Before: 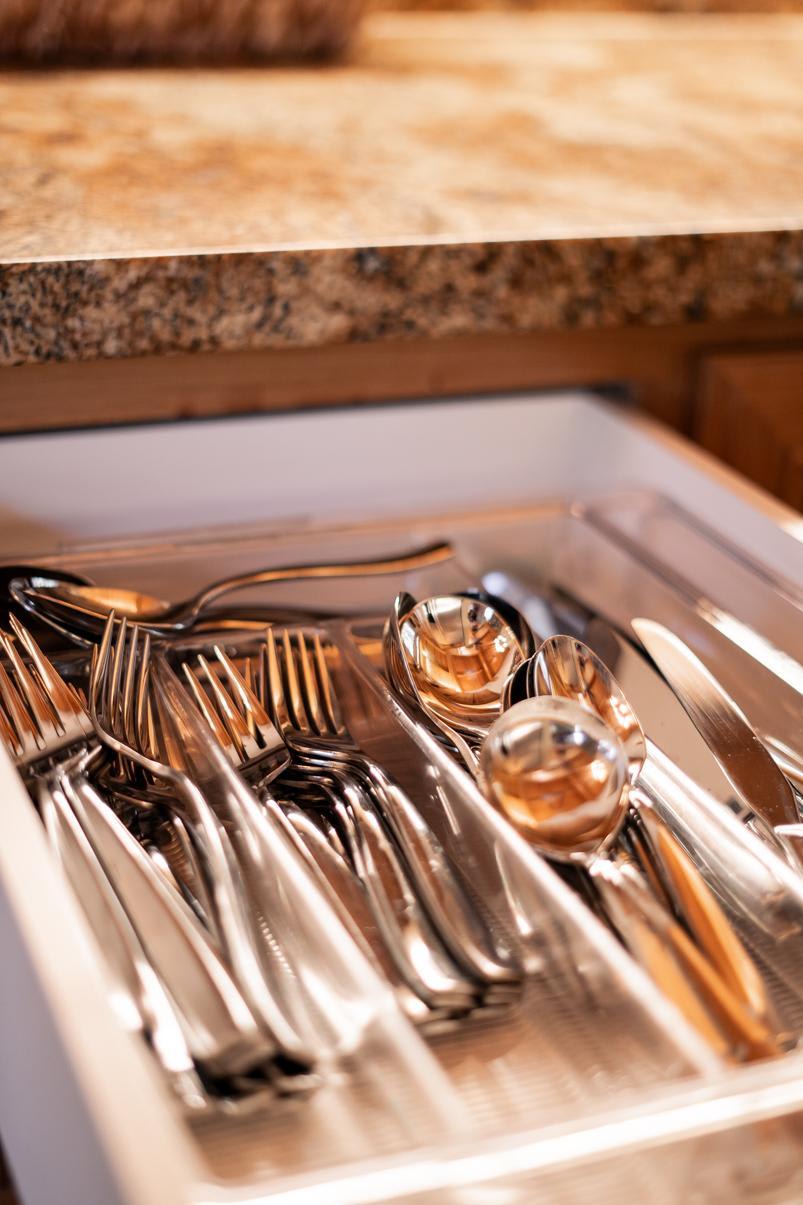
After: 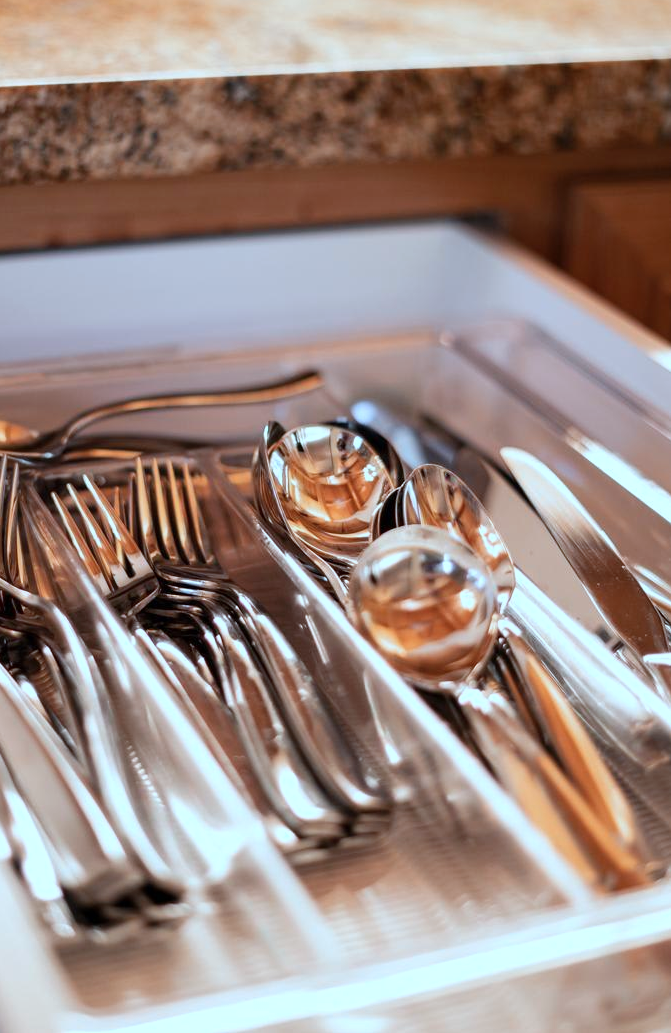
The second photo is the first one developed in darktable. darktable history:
color correction: highlights a* -10.69, highlights b* -19.19
crop: left 16.315%, top 14.246%
